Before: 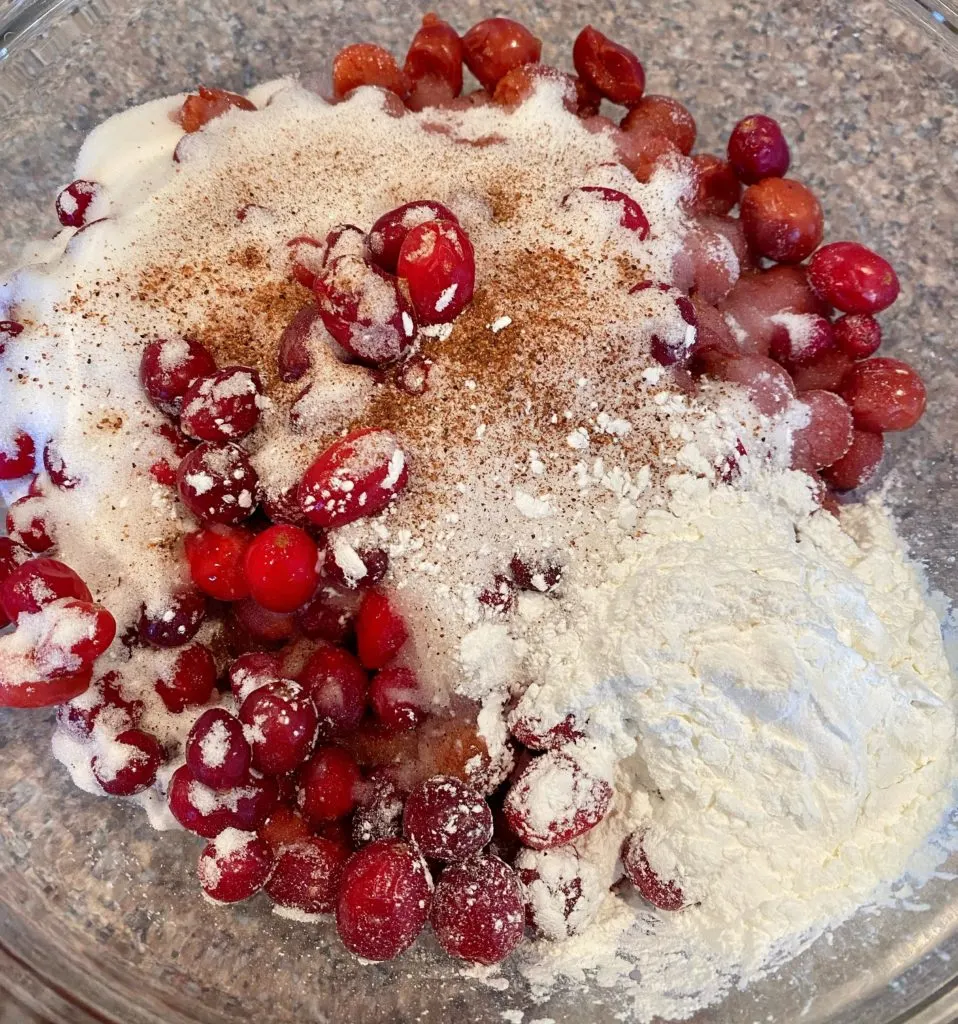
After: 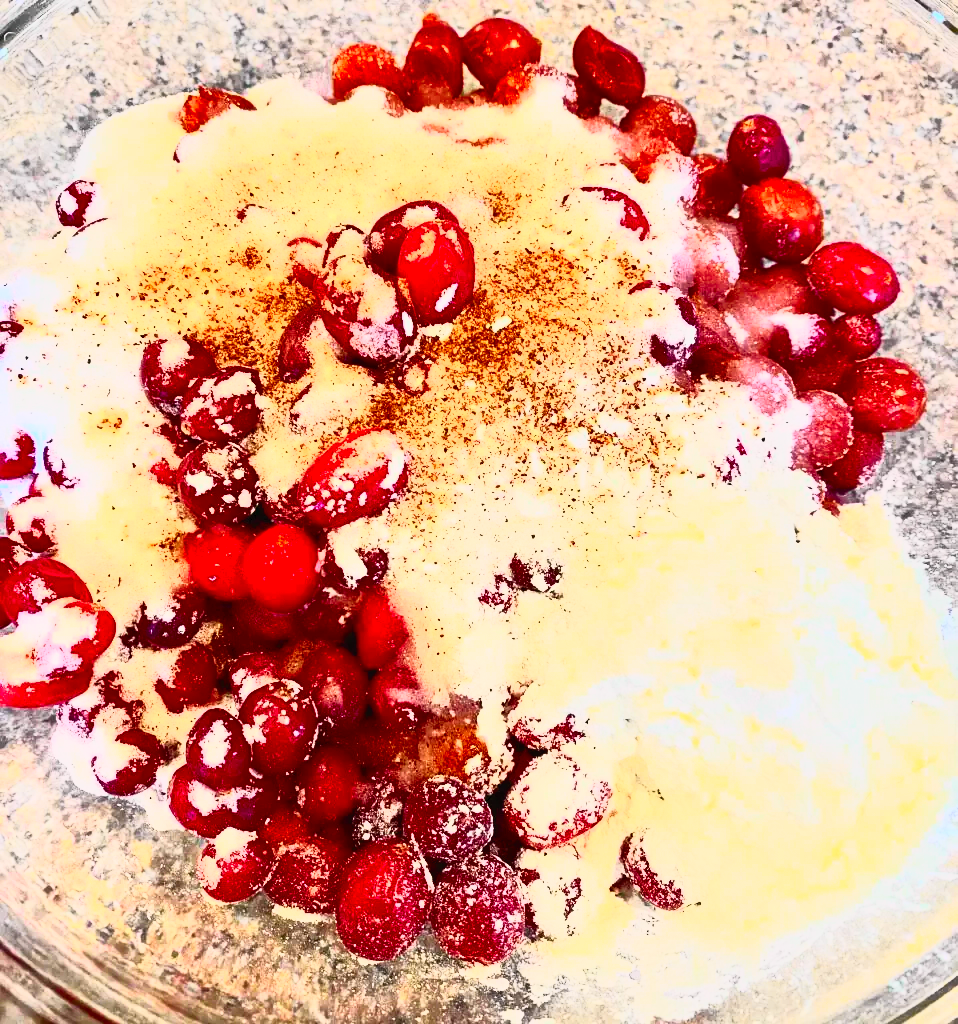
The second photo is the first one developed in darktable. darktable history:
tone curve: curves: ch0 [(0, 0) (0.168, 0.142) (0.359, 0.44) (0.469, 0.544) (0.634, 0.722) (0.858, 0.903) (1, 0.968)]; ch1 [(0, 0) (0.437, 0.453) (0.472, 0.47) (0.502, 0.502) (0.54, 0.534) (0.57, 0.592) (0.618, 0.66) (0.699, 0.749) (0.859, 0.919) (1, 1)]; ch2 [(0, 0) (0.33, 0.301) (0.421, 0.443) (0.476, 0.498) (0.505, 0.503) (0.547, 0.557) (0.586, 0.634) (0.608, 0.676) (1, 1)], color space Lab, independent channels, preserve colors none
contrast brightness saturation: contrast 0.83, brightness 0.59, saturation 0.59
shadows and highlights: shadows 32, highlights -32, soften with gaussian
